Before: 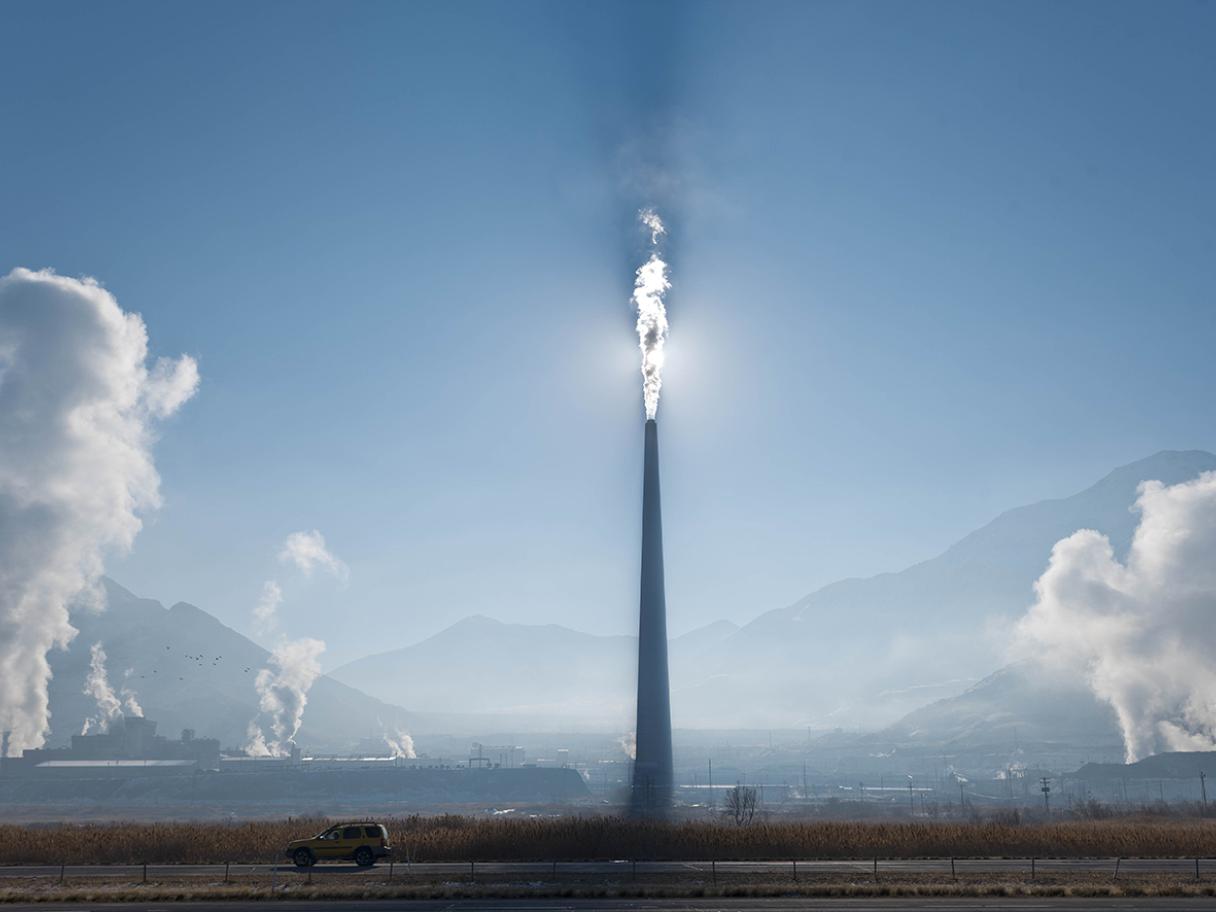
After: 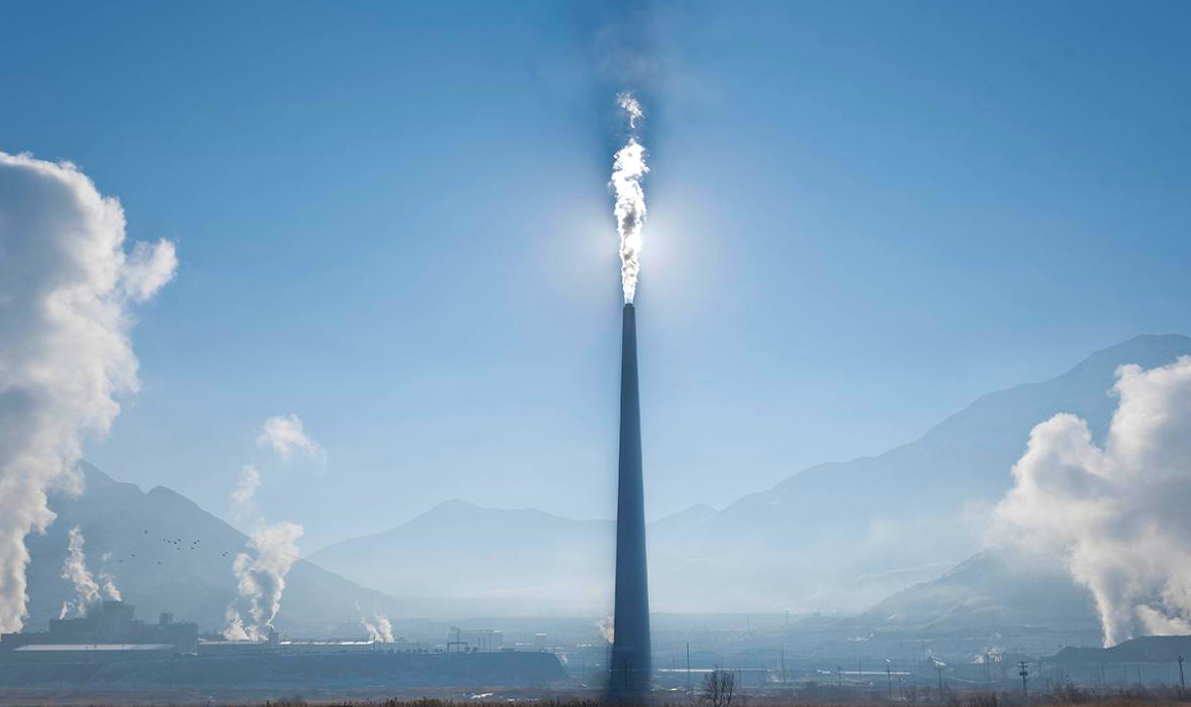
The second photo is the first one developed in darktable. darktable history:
crop and rotate: left 1.884%, top 12.81%, right 0.129%, bottom 9.621%
color balance rgb: perceptual saturation grading › global saturation 30.819%, global vibrance 20%
